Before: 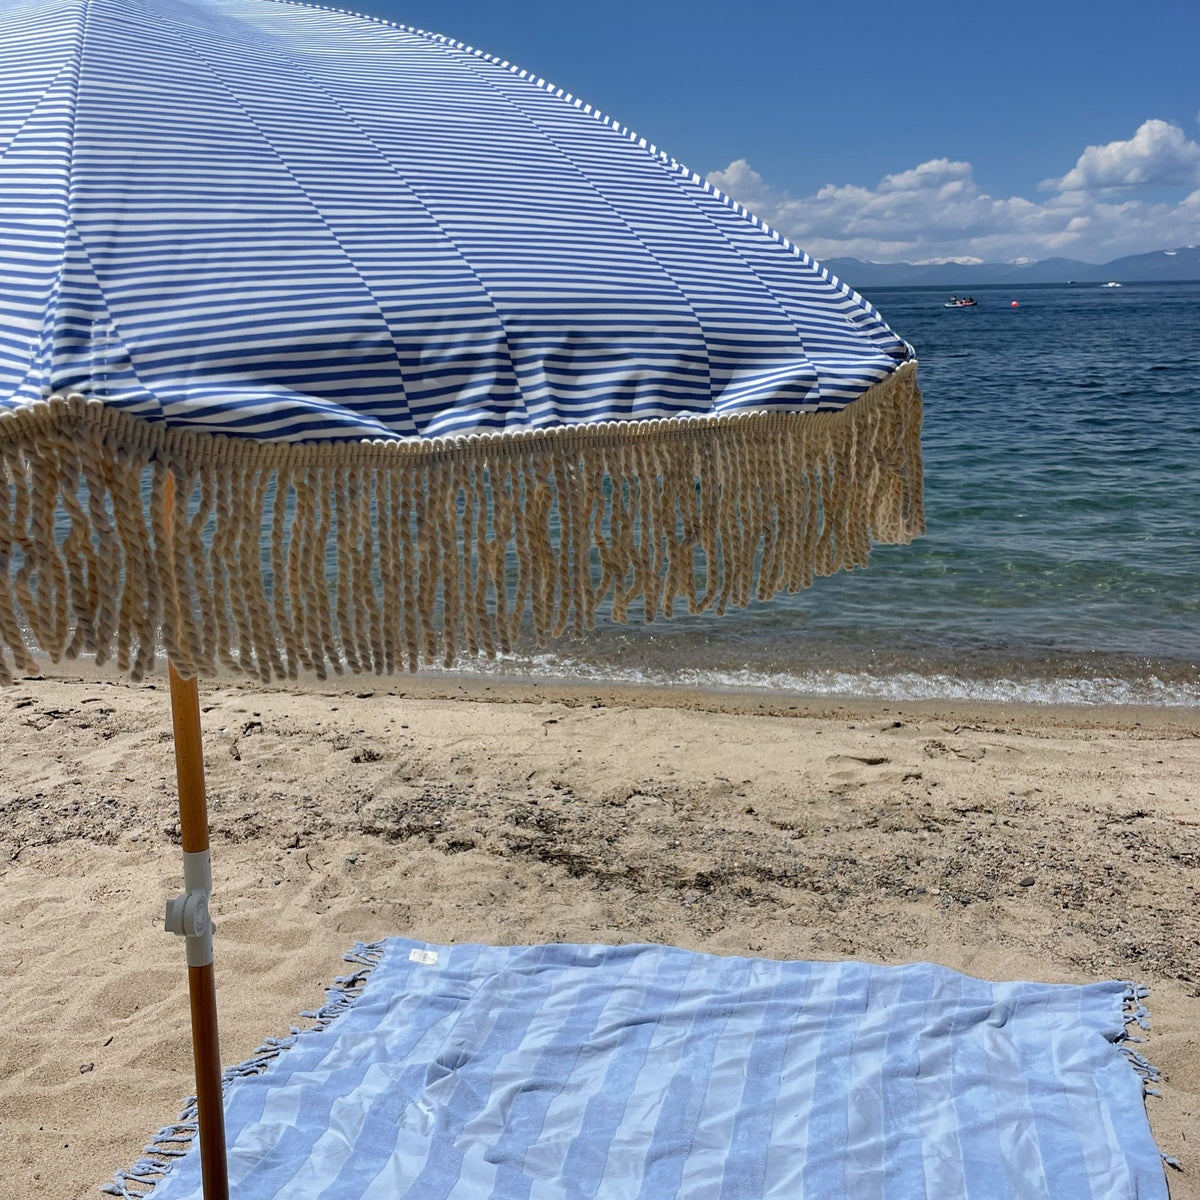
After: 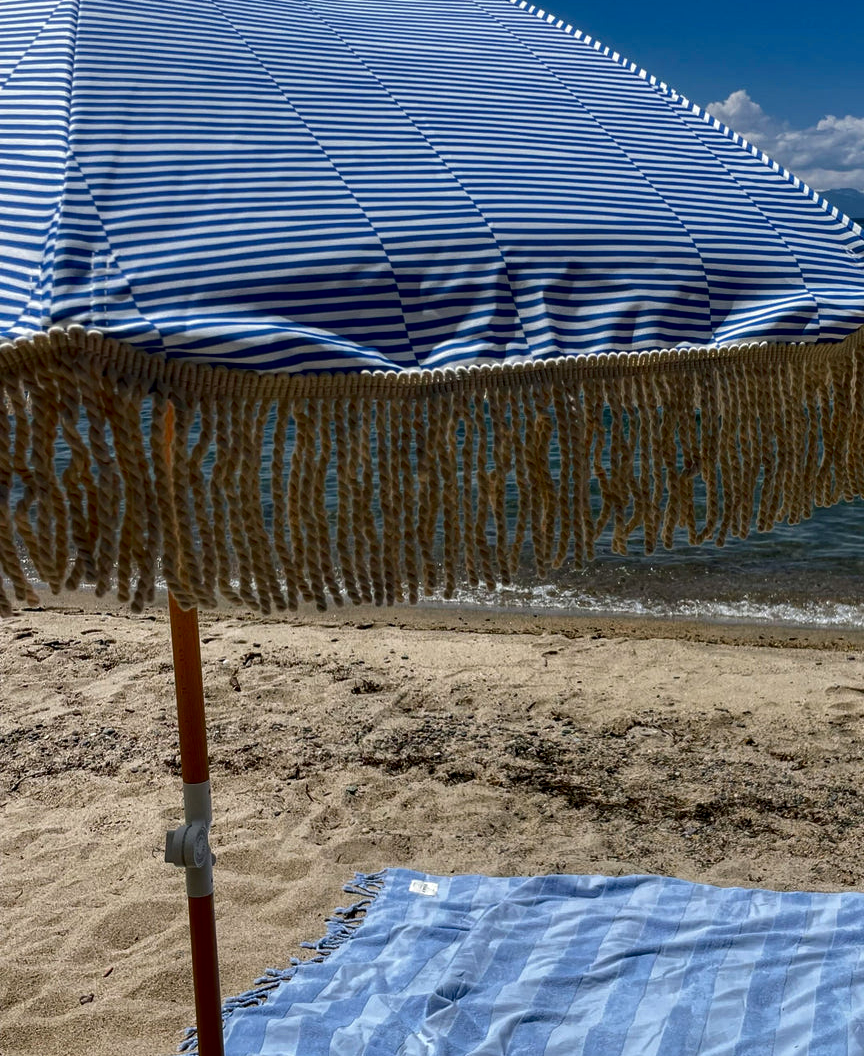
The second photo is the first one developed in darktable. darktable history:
crop: top 5.803%, right 27.864%, bottom 5.804%
contrast brightness saturation: contrast 0.1, brightness -0.26, saturation 0.14
local contrast: on, module defaults
